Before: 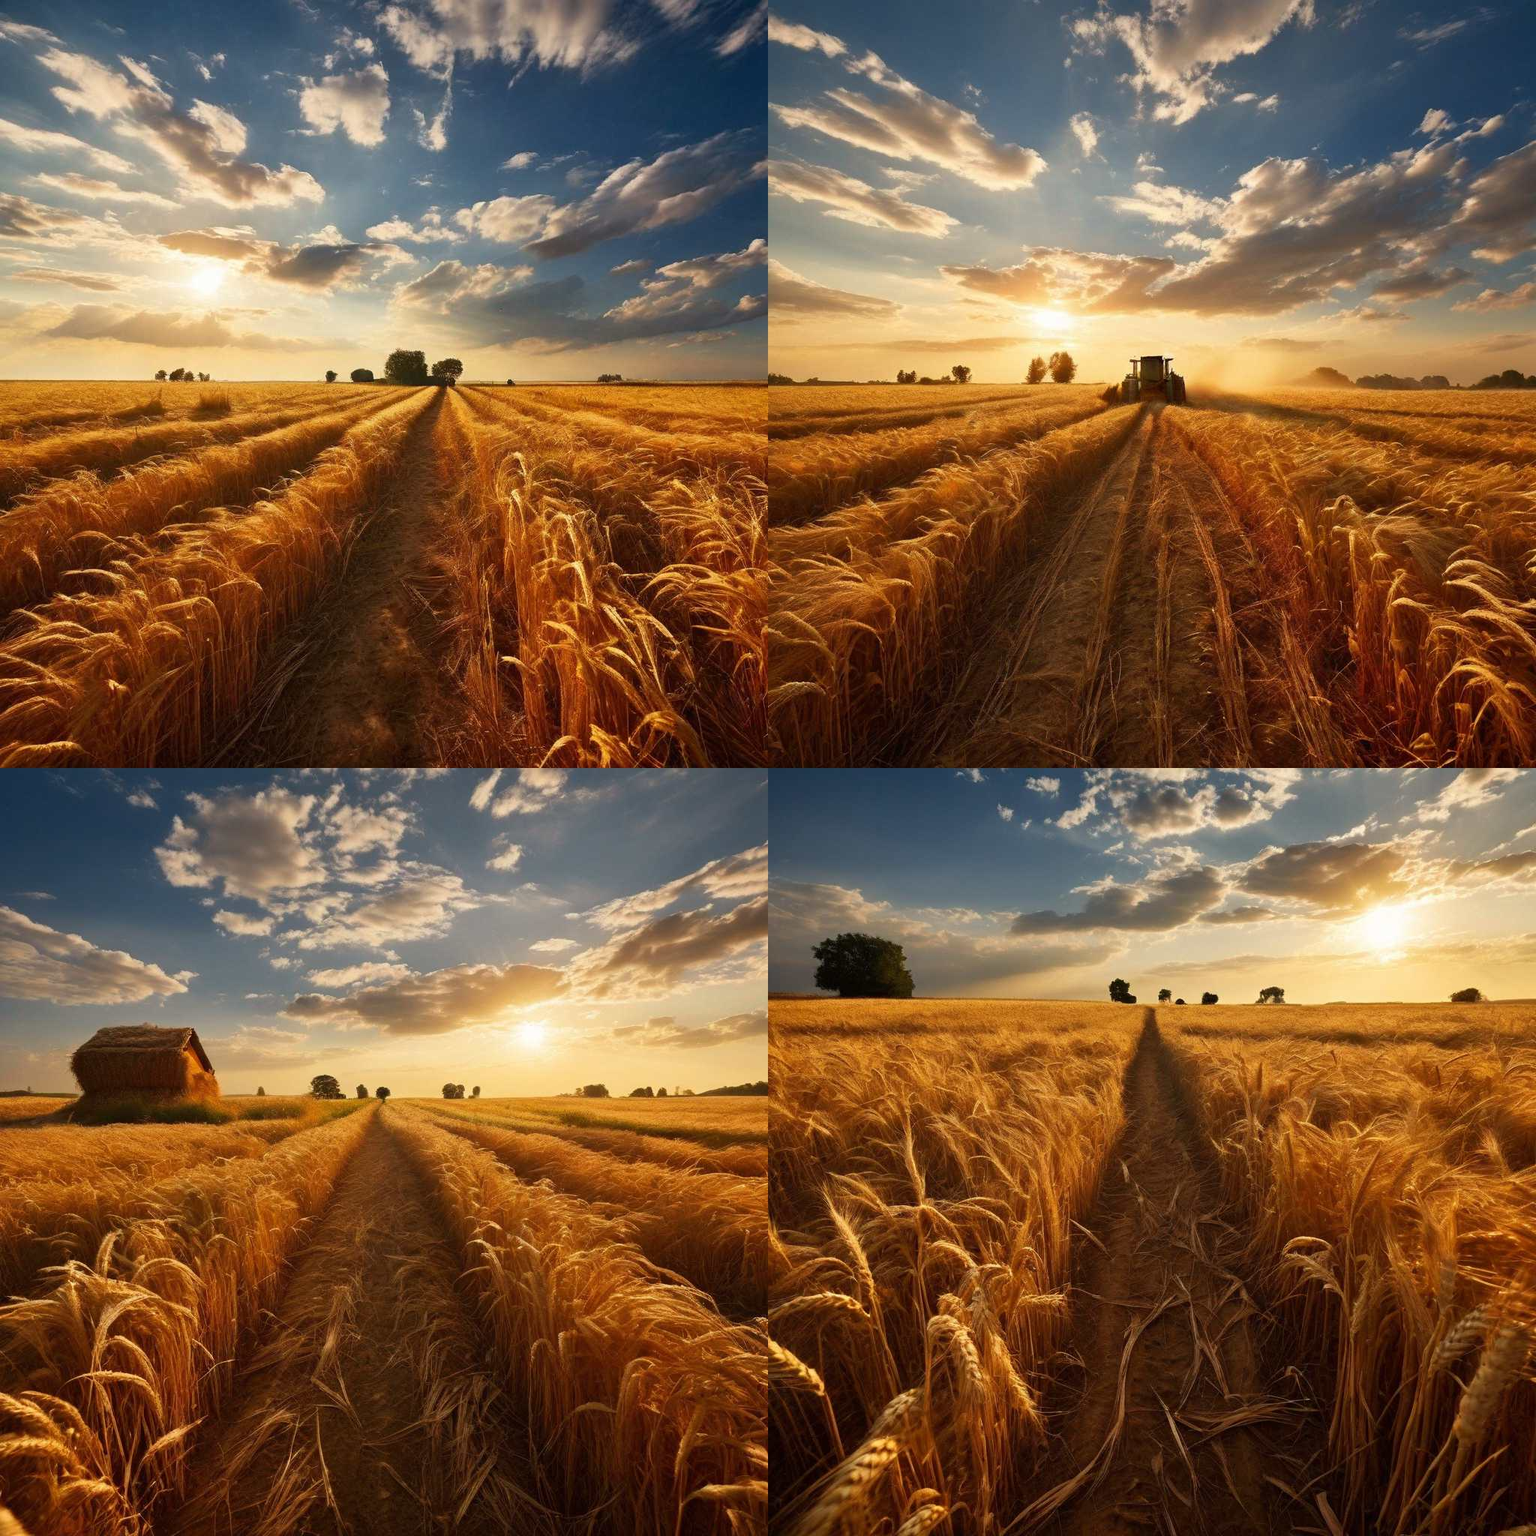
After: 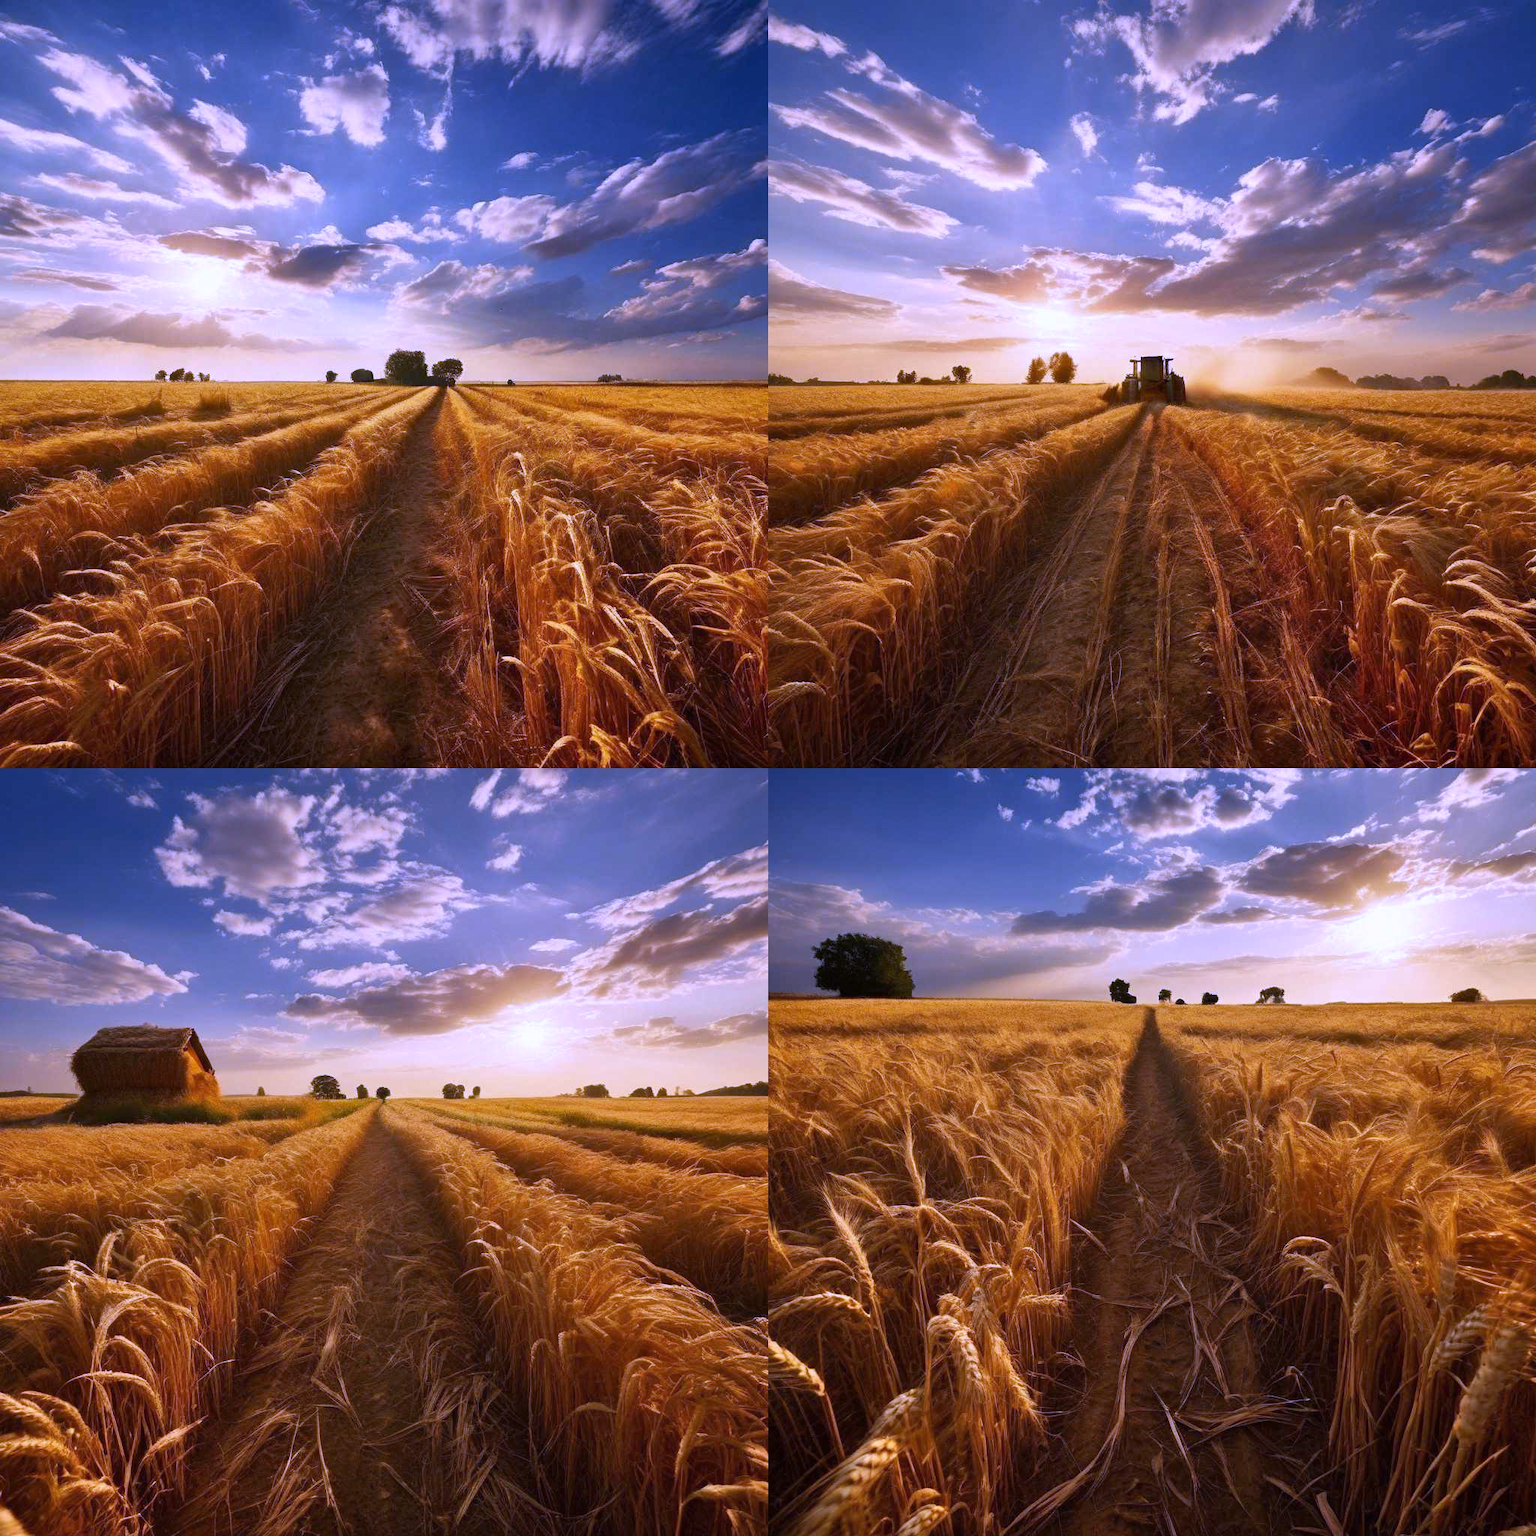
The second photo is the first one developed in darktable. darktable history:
shadows and highlights: shadows 25, highlights -48, soften with gaussian
white balance: red 0.98, blue 1.61
